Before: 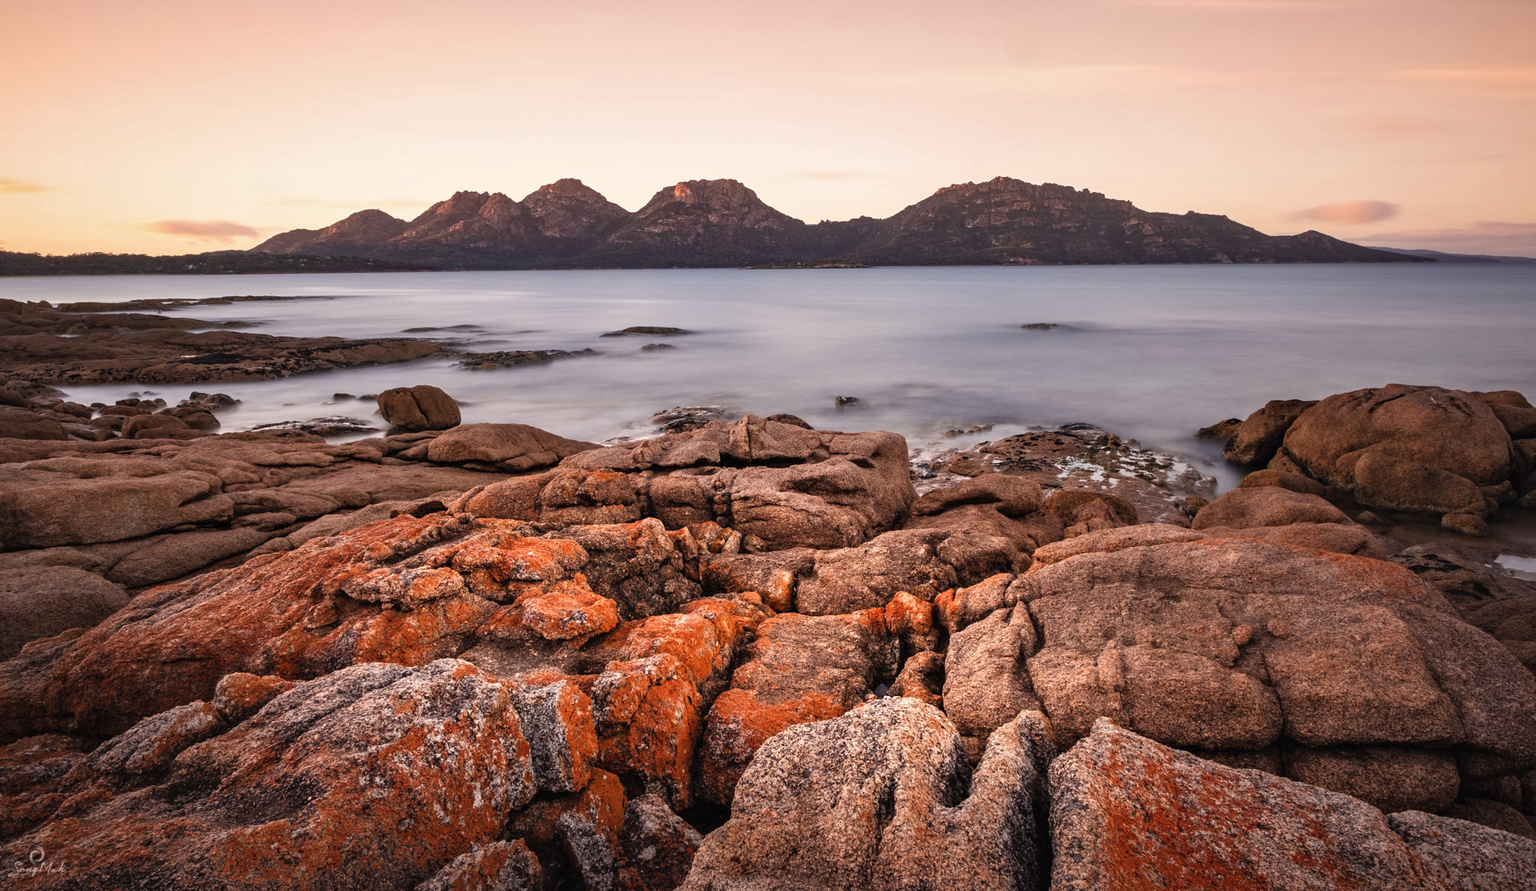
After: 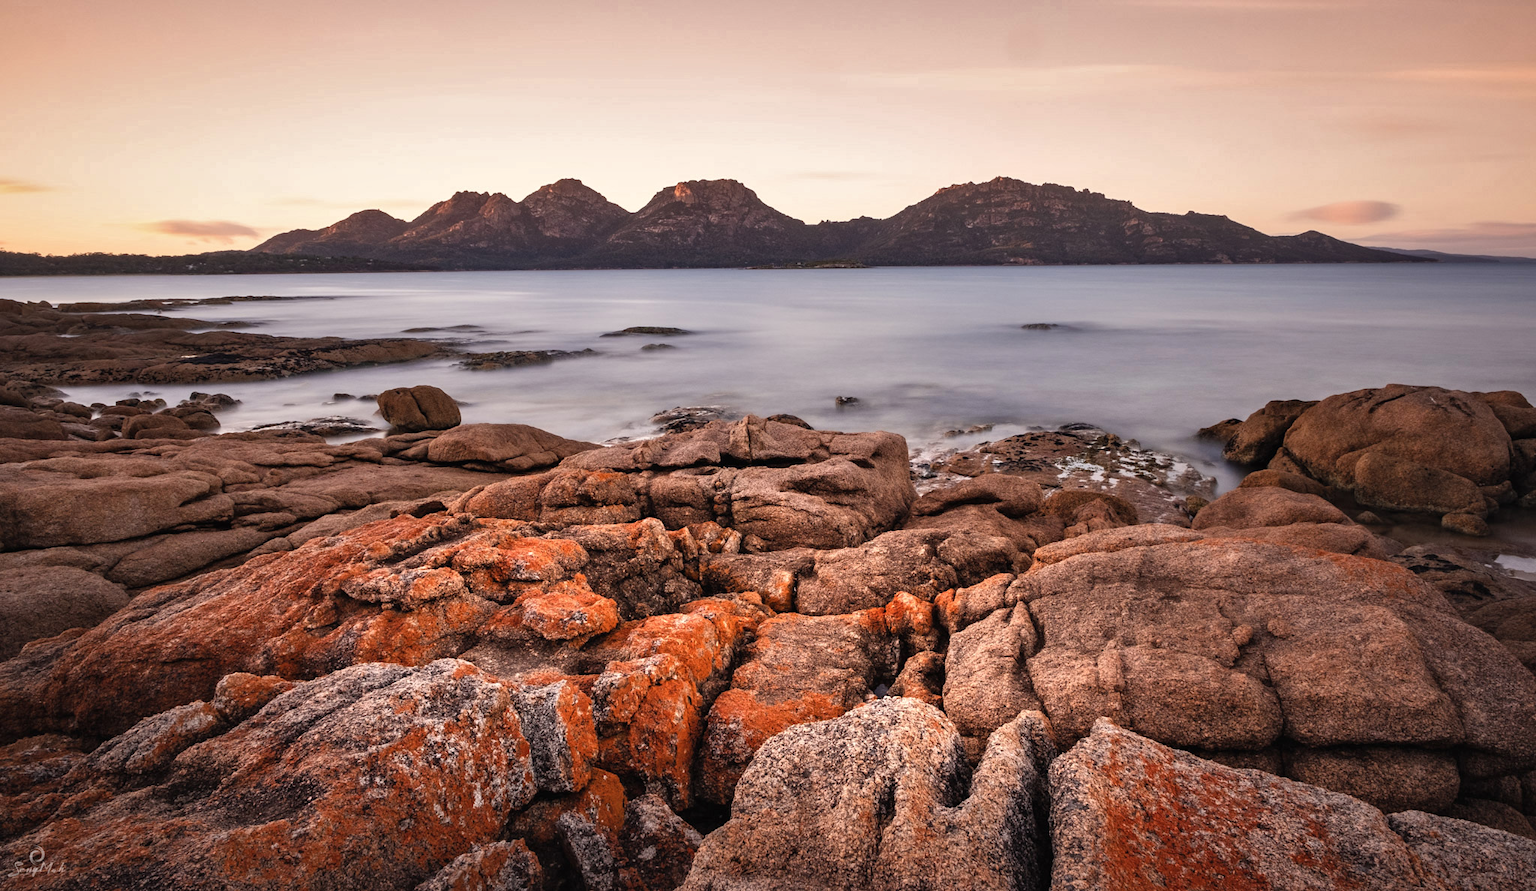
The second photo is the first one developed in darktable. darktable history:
shadows and highlights: shadows 12.18, white point adjustment 1.24, highlights color adjustment 0.361%, soften with gaussian
